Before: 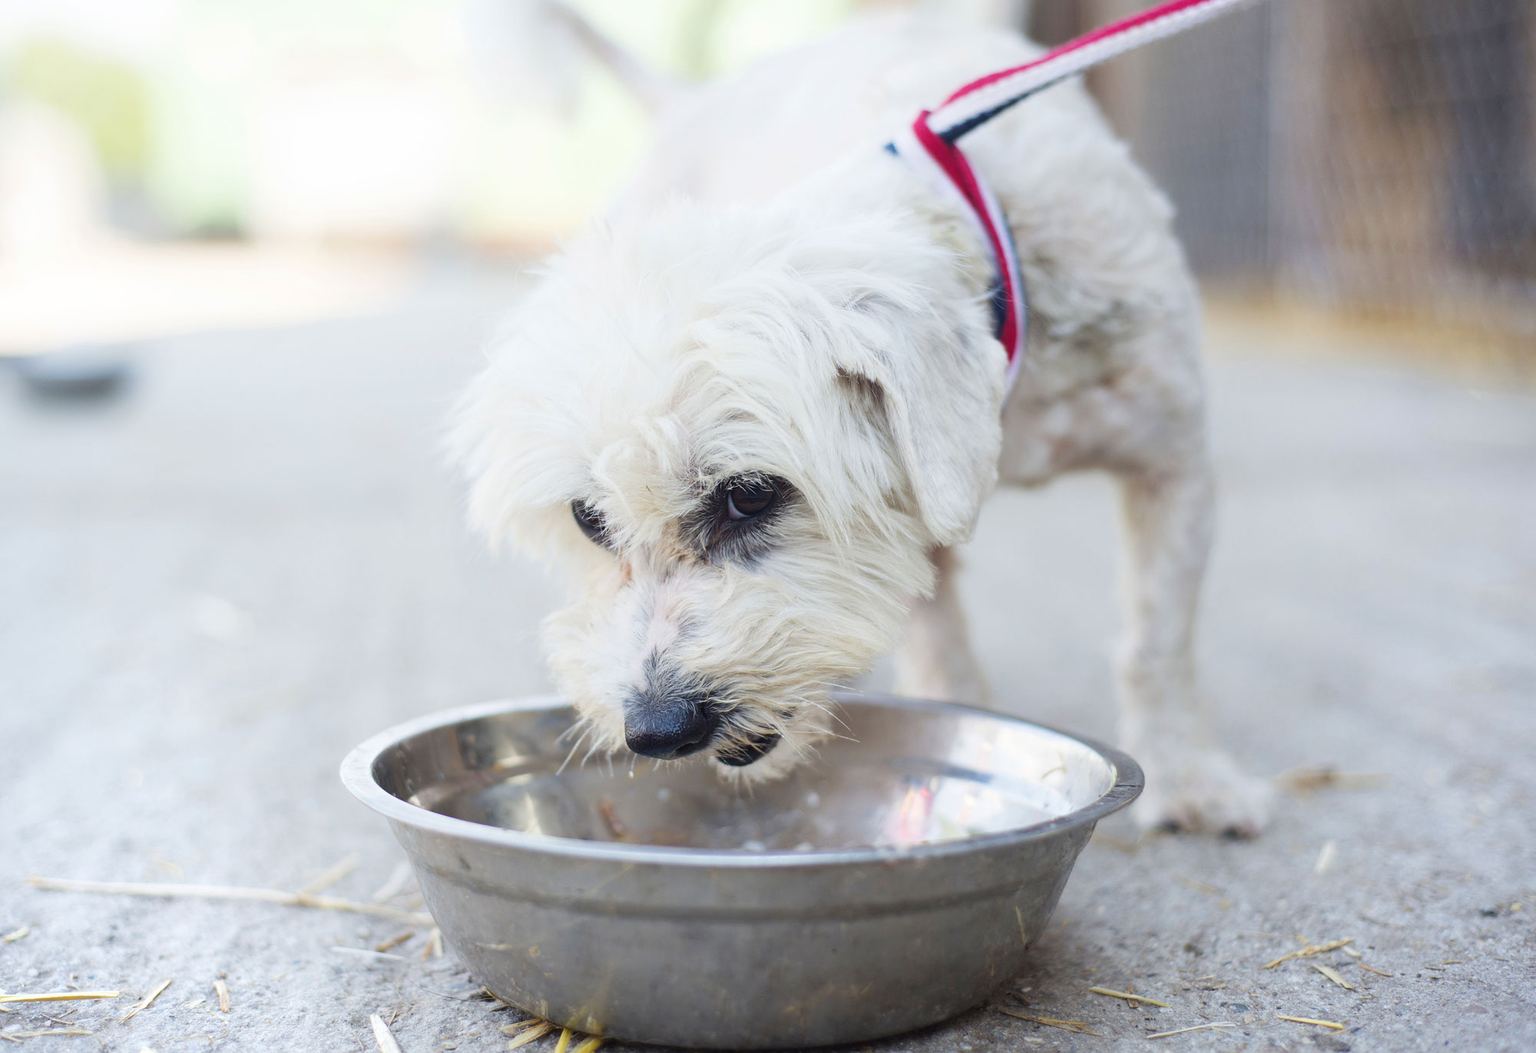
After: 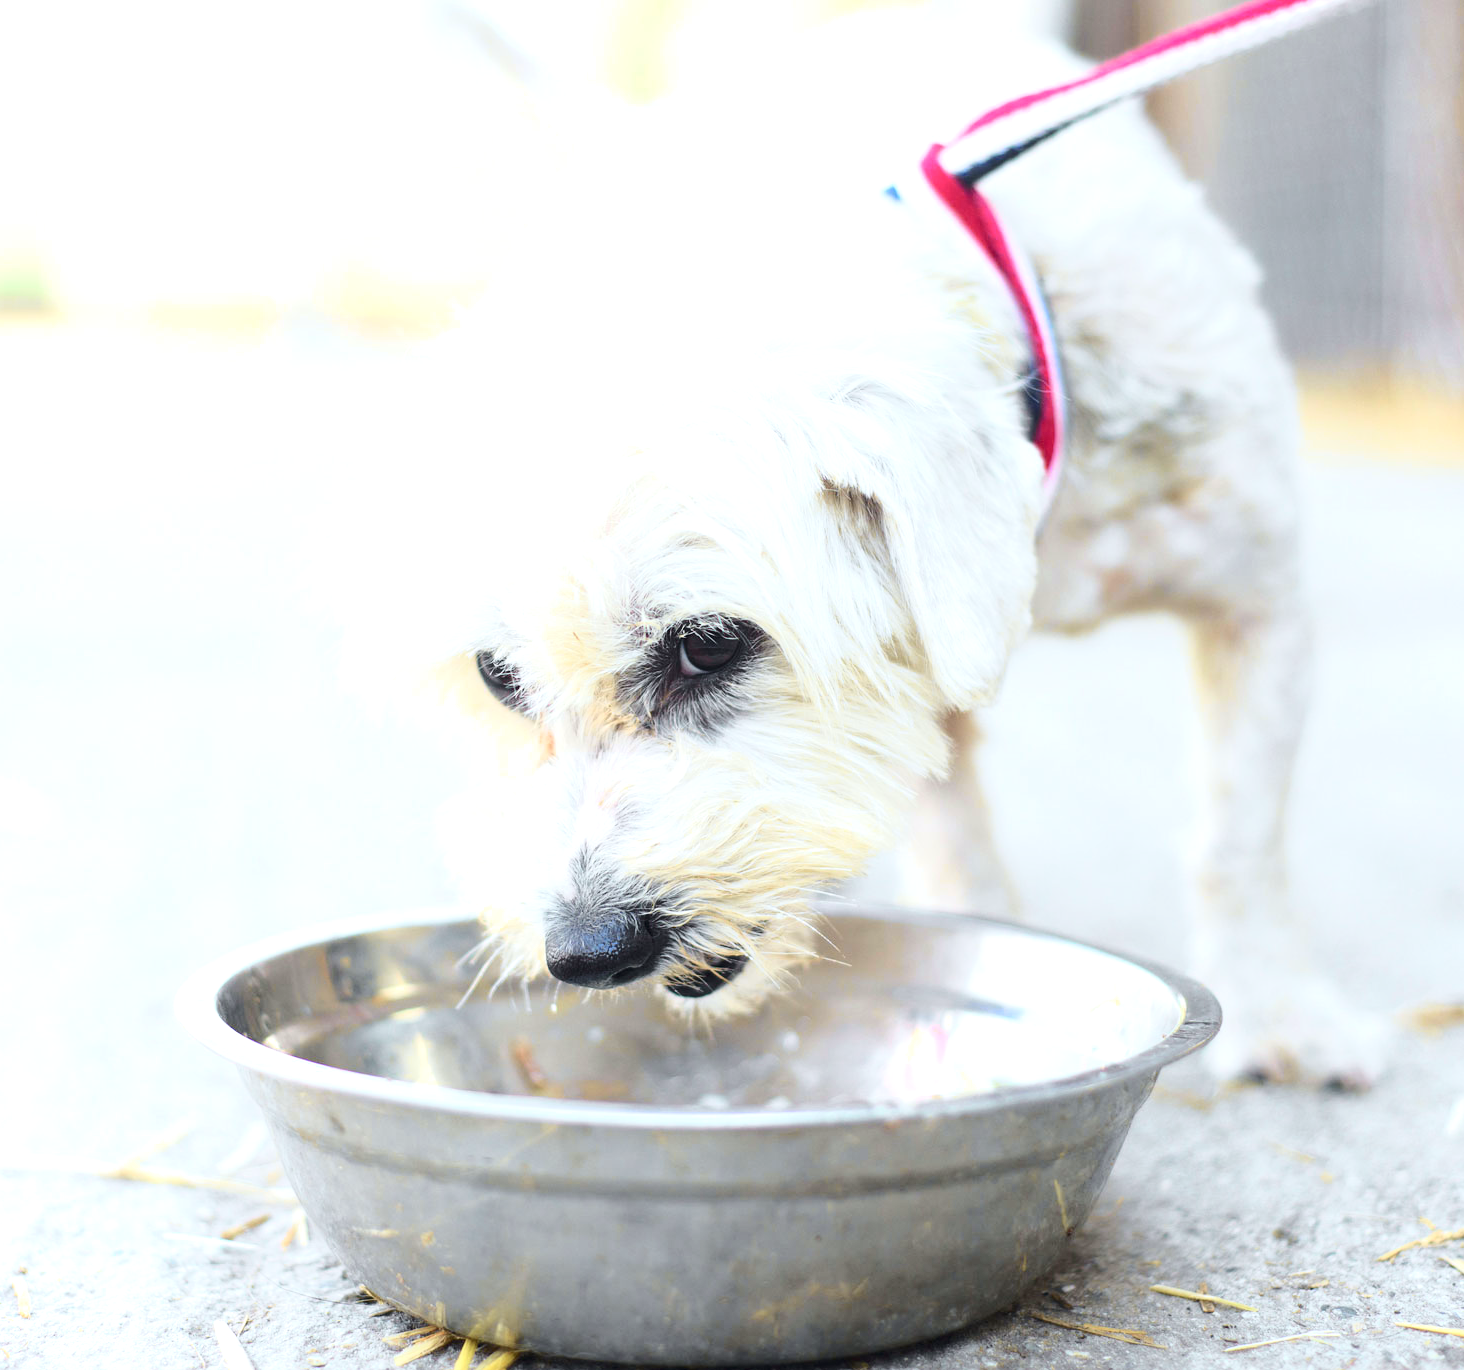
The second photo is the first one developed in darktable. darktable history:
tone curve: curves: ch0 [(0, 0) (0.035, 0.017) (0.131, 0.108) (0.279, 0.279) (0.476, 0.554) (0.617, 0.693) (0.704, 0.77) (0.801, 0.854) (0.895, 0.927) (1, 0.976)]; ch1 [(0, 0) (0.318, 0.278) (0.444, 0.427) (0.493, 0.488) (0.504, 0.497) (0.537, 0.538) (0.594, 0.616) (0.746, 0.764) (1, 1)]; ch2 [(0, 0) (0.316, 0.292) (0.381, 0.37) (0.423, 0.448) (0.476, 0.482) (0.502, 0.495) (0.529, 0.547) (0.583, 0.608) (0.639, 0.657) (0.7, 0.7) (0.861, 0.808) (1, 0.951)], color space Lab, independent channels, preserve colors none
exposure: exposure 0.74 EV, compensate highlight preservation false
crop: left 13.443%, right 13.31%
